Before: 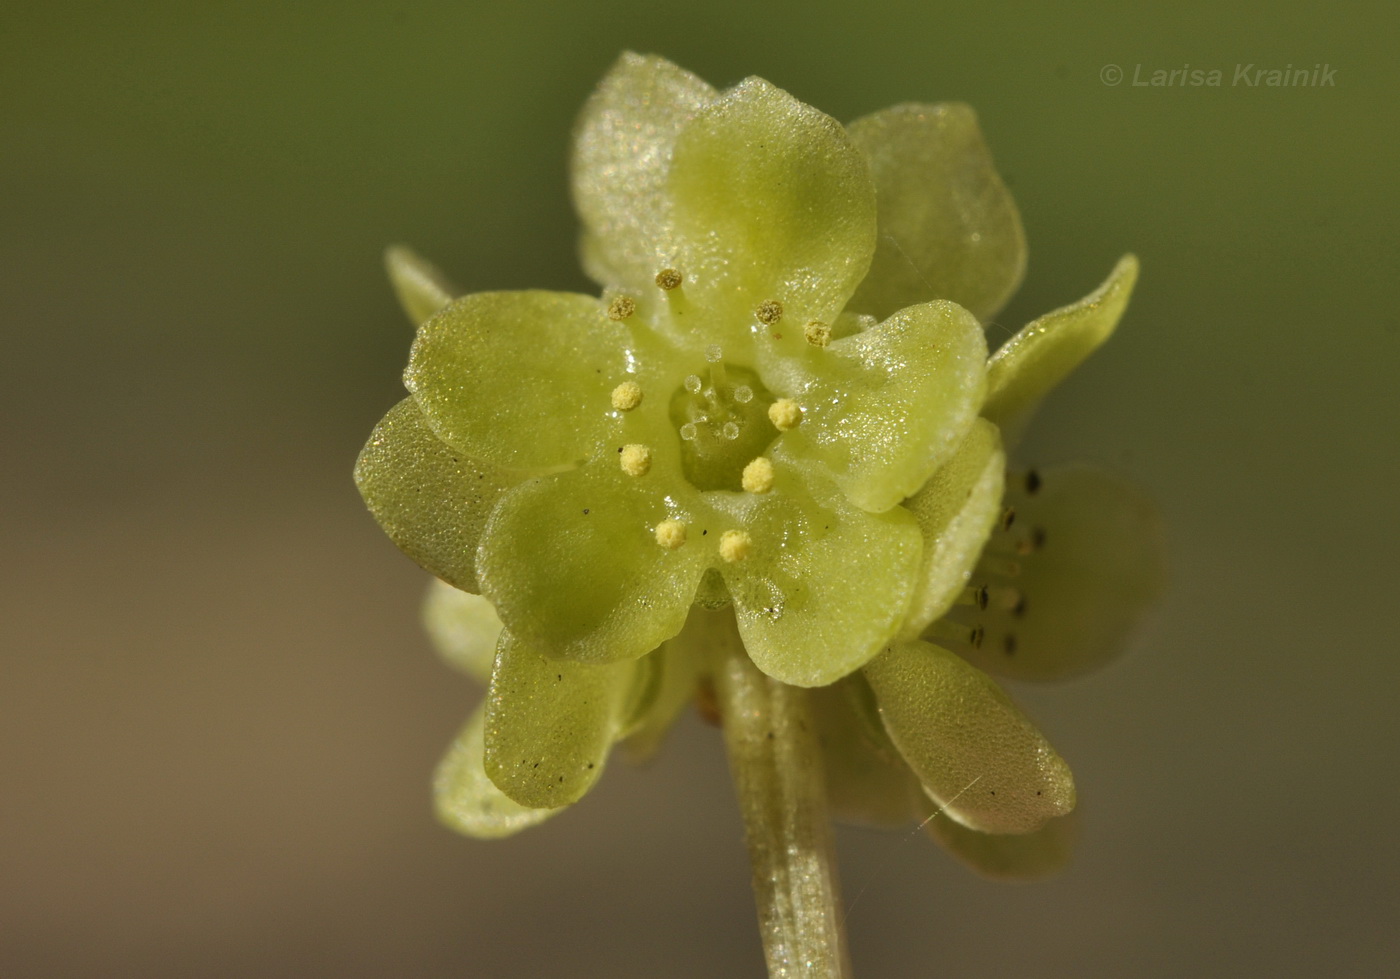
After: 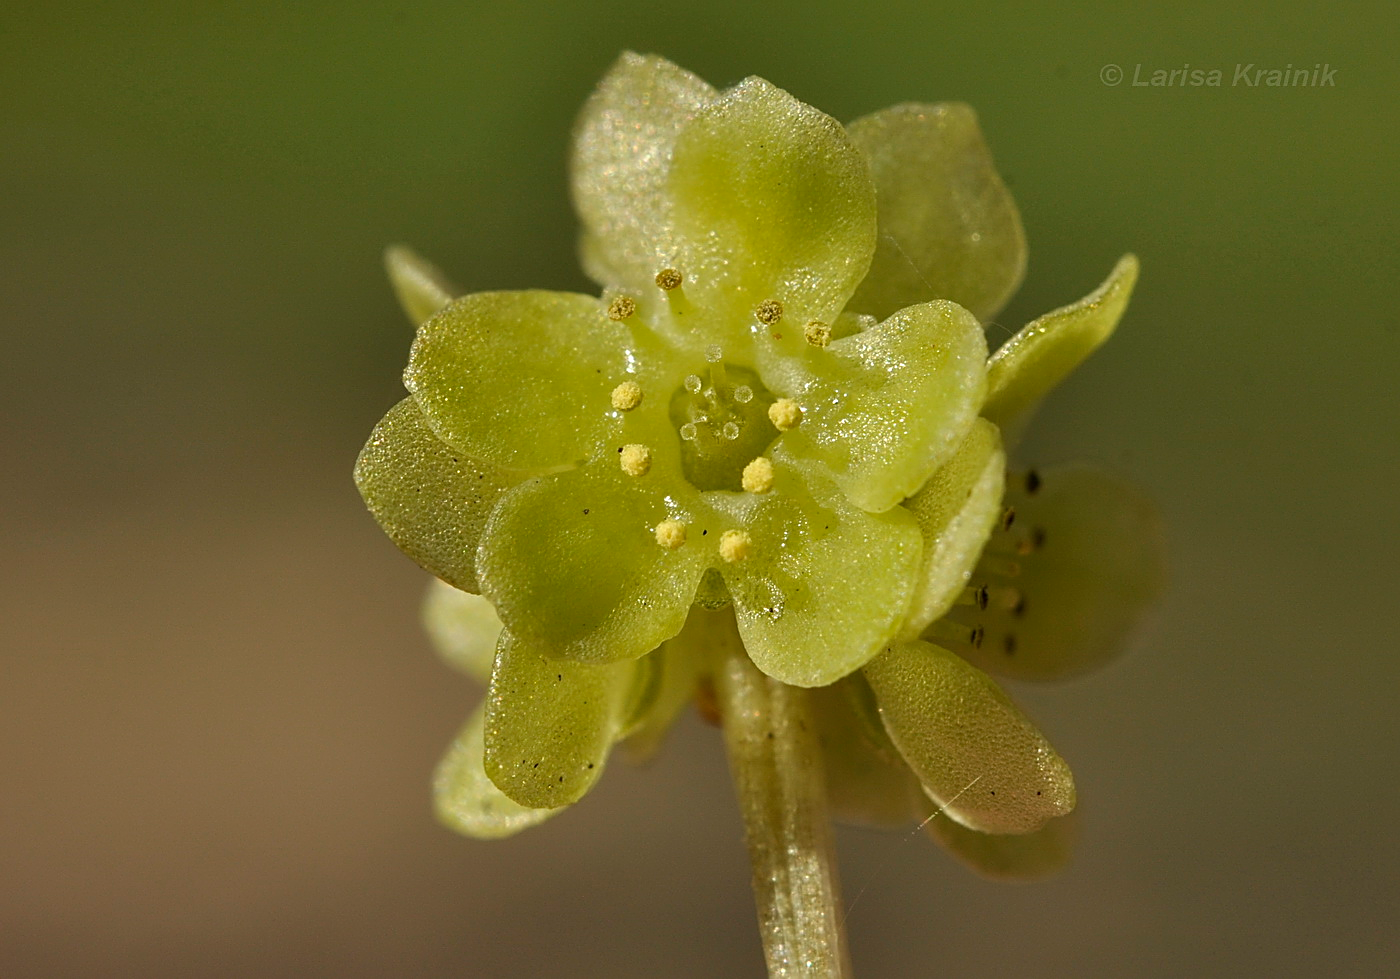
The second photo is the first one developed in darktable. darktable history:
sharpen: amount 0.748
